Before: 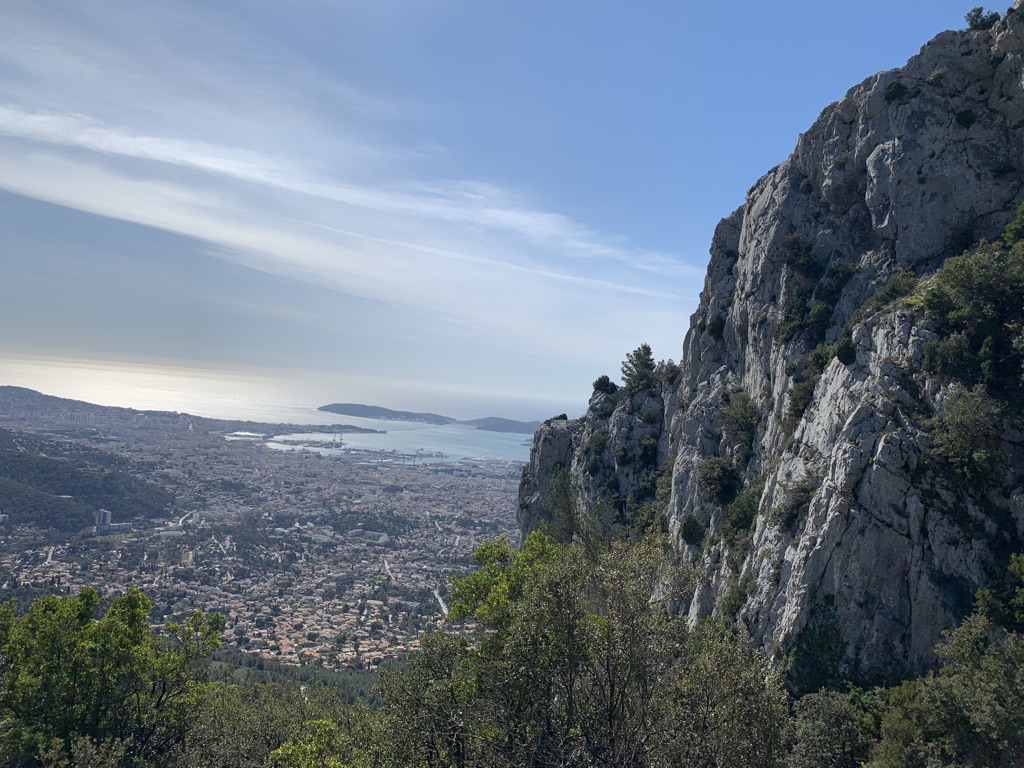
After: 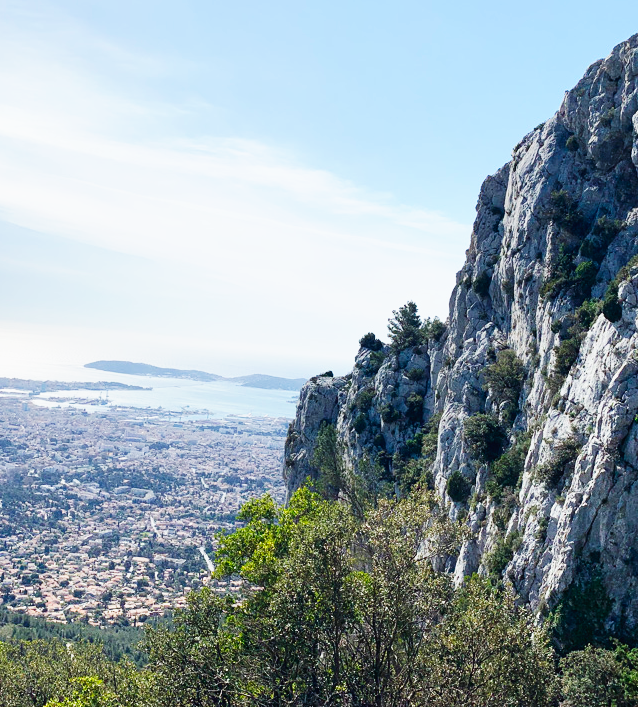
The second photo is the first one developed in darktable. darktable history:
contrast brightness saturation: contrast -0.02, brightness -0.01, saturation 0.03
base curve: curves: ch0 [(0, 0) (0.007, 0.004) (0.027, 0.03) (0.046, 0.07) (0.207, 0.54) (0.442, 0.872) (0.673, 0.972) (1, 1)], preserve colors none
crop and rotate: left 22.918%, top 5.629%, right 14.711%, bottom 2.247%
